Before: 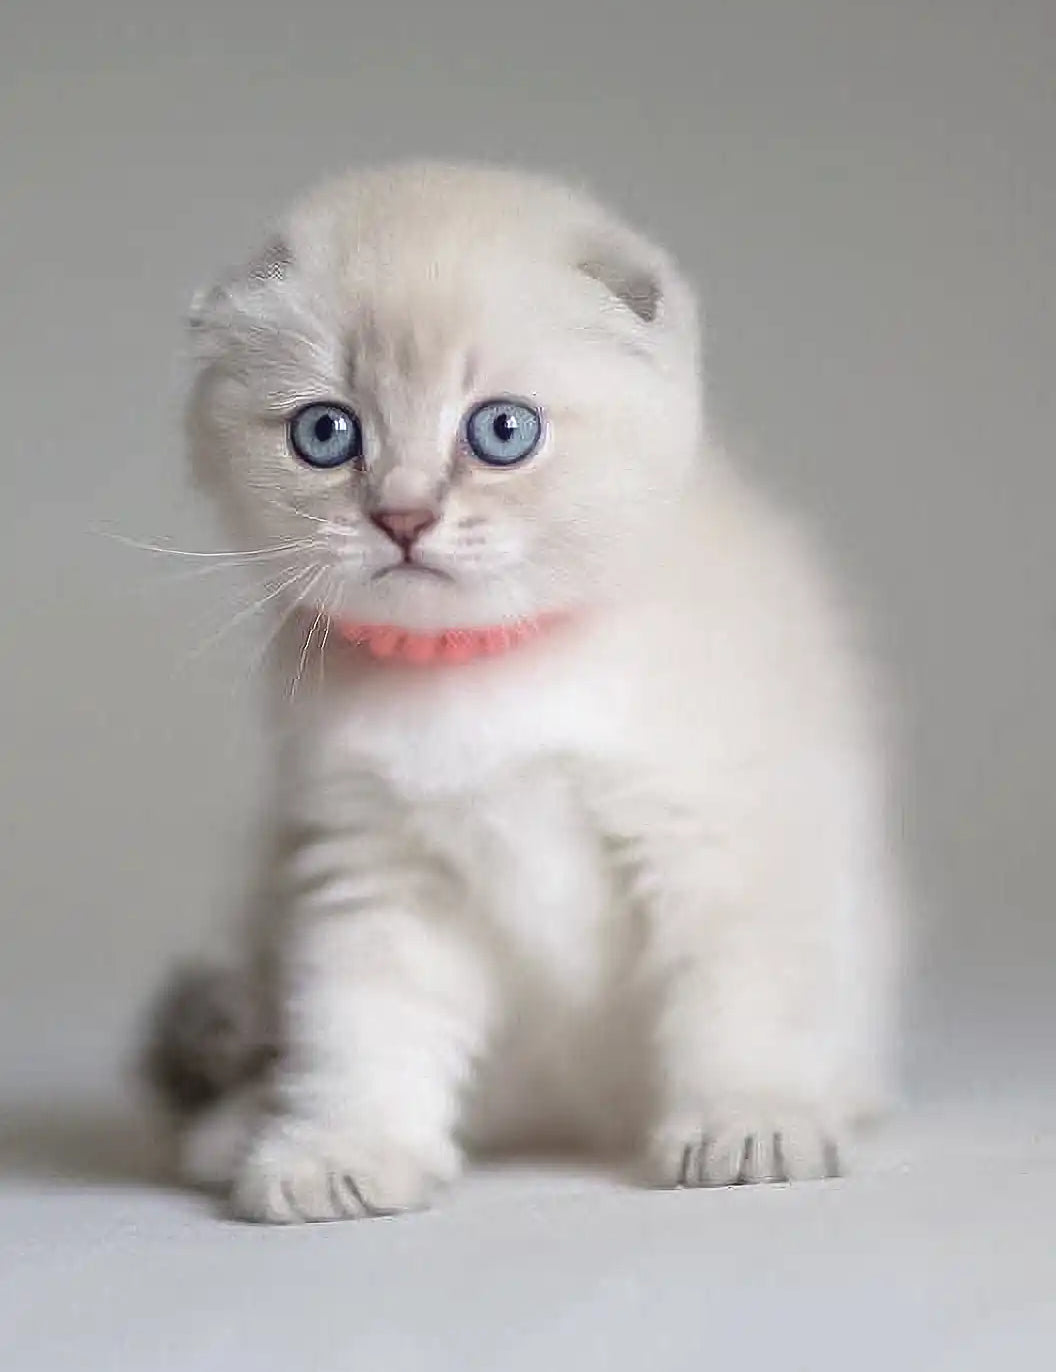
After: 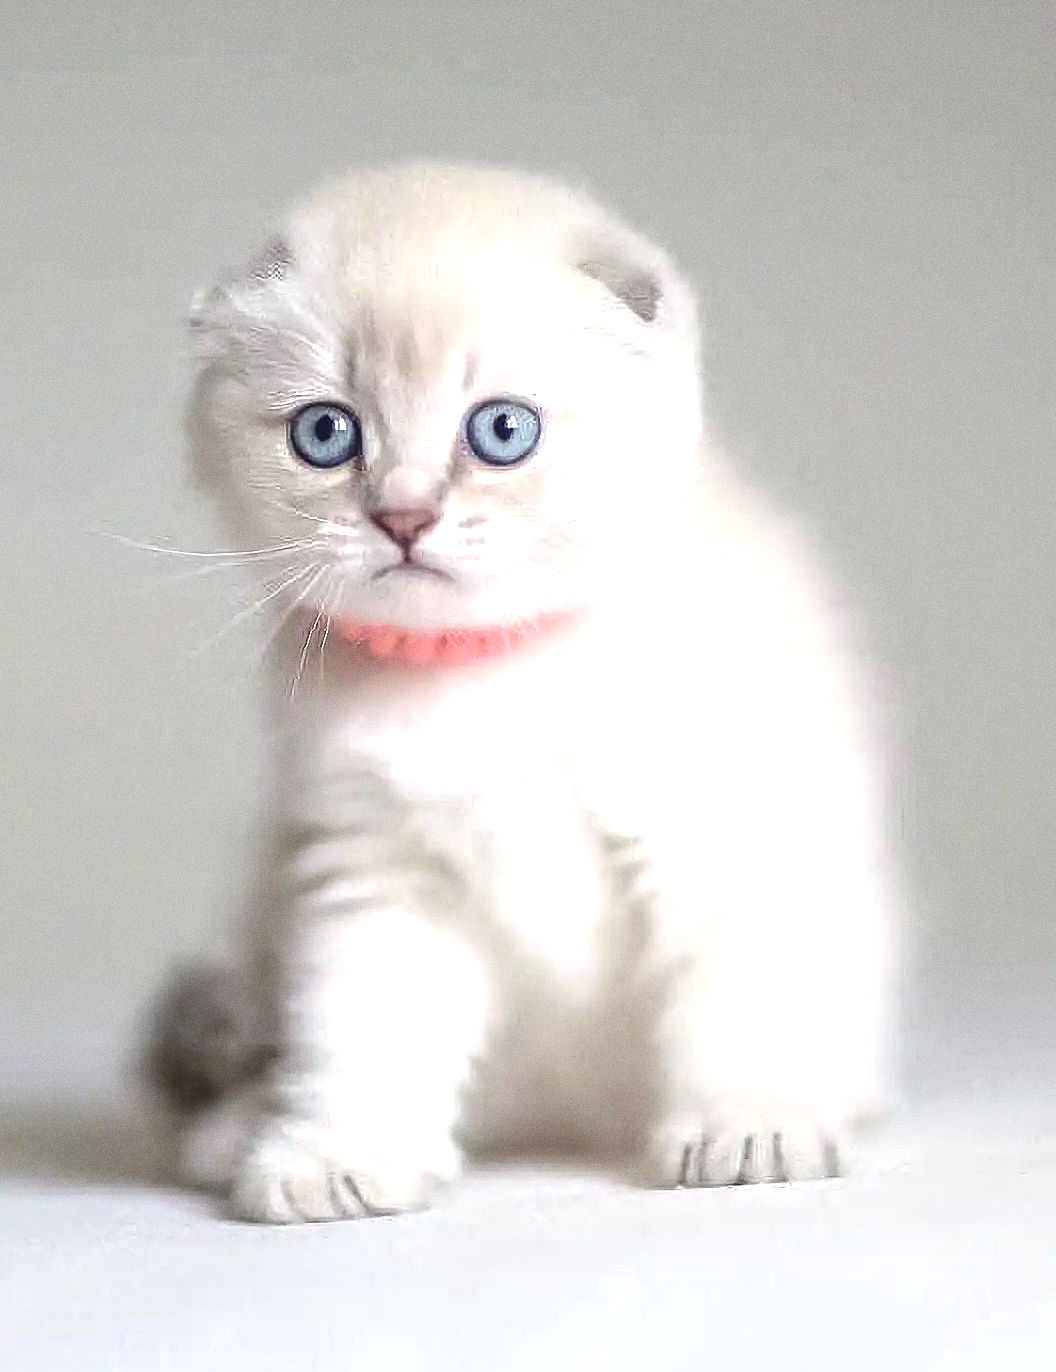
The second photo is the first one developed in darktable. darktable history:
exposure: black level correction 0, exposure 0.7 EV, compensate exposure bias true, compensate highlight preservation false
grain: coarseness 0.09 ISO
